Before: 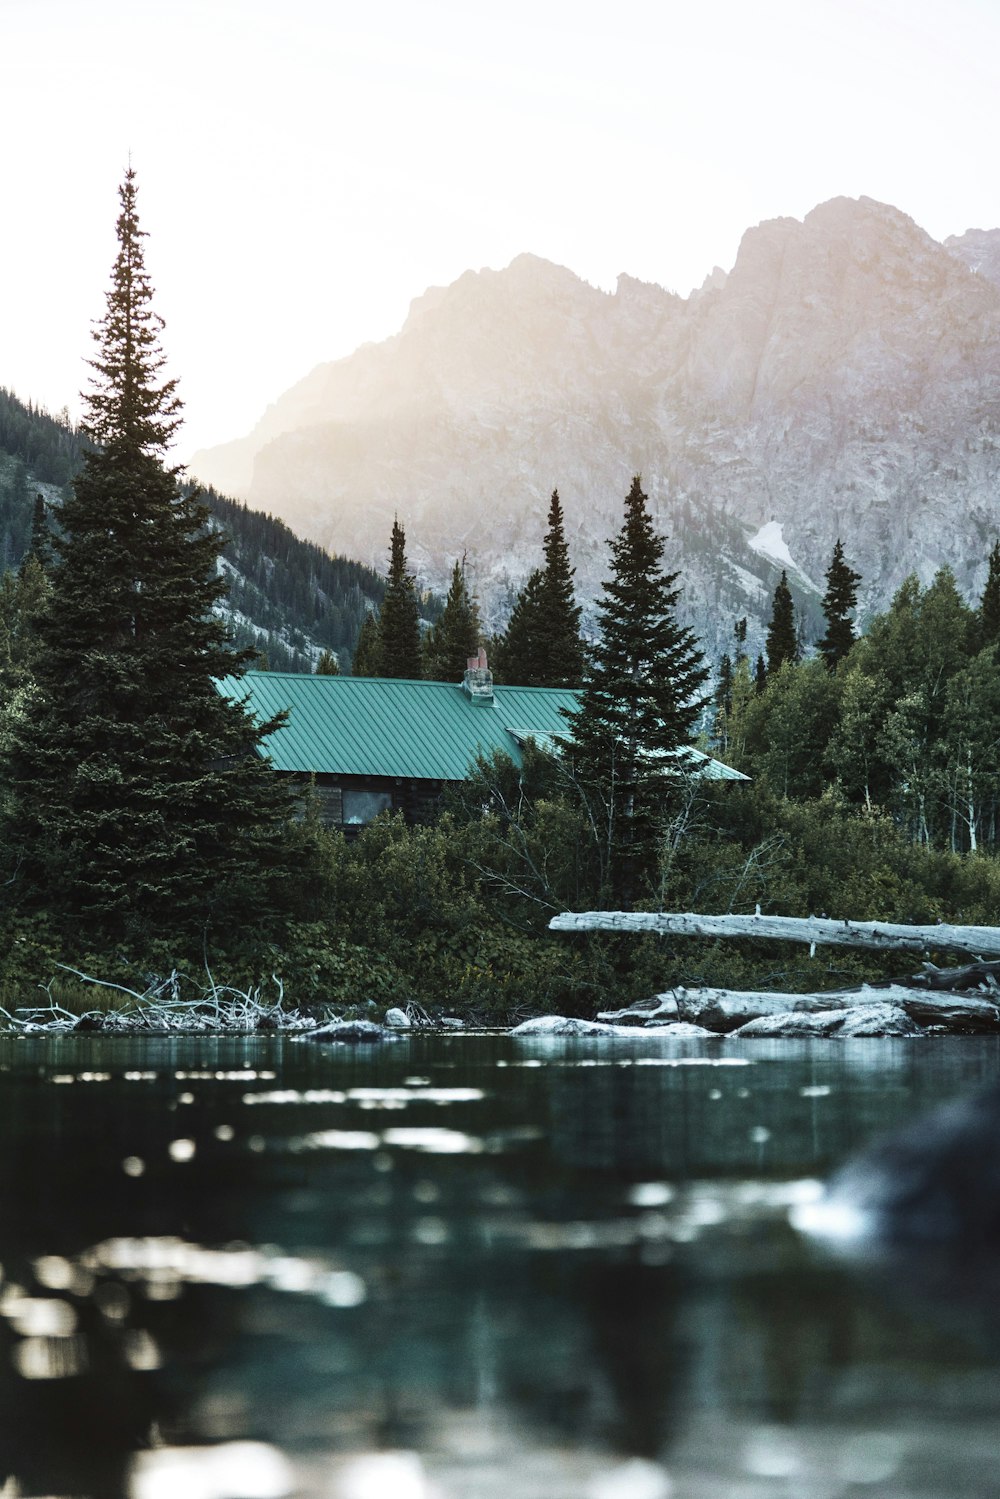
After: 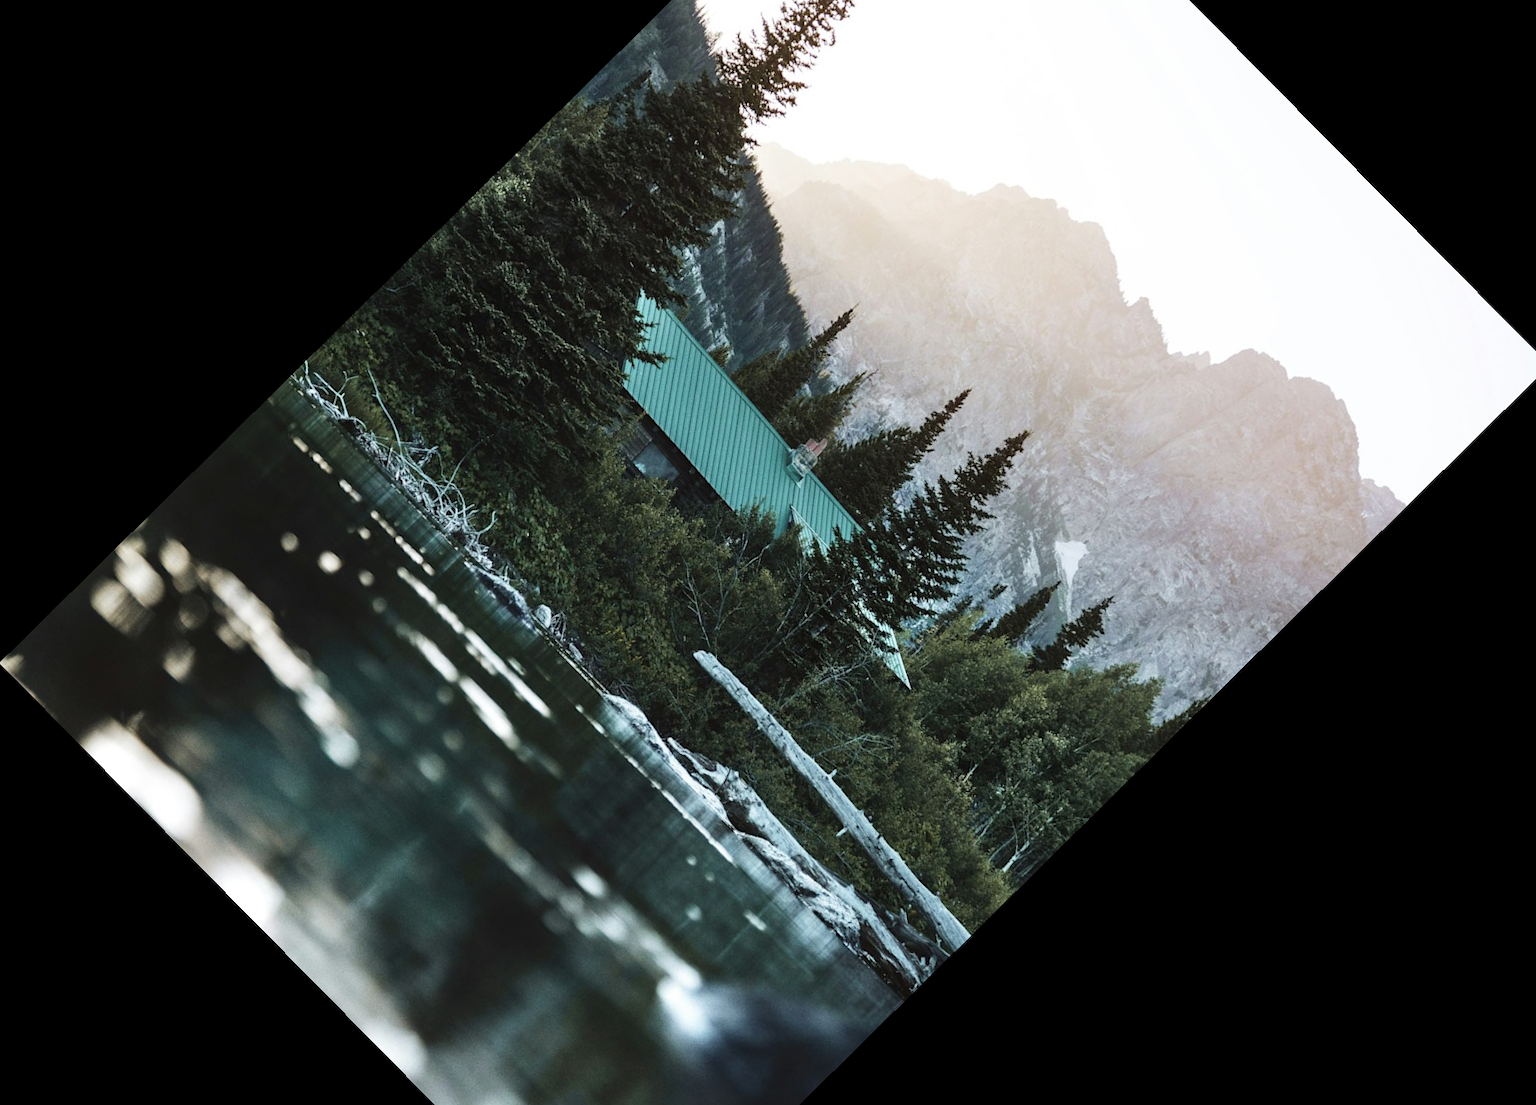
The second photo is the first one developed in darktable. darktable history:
crop and rotate: angle -45.41°, top 16.742%, right 0.805%, bottom 11.639%
color calibration: illuminant same as pipeline (D50), adaptation none (bypass), x 0.331, y 0.335, temperature 5014.08 K
